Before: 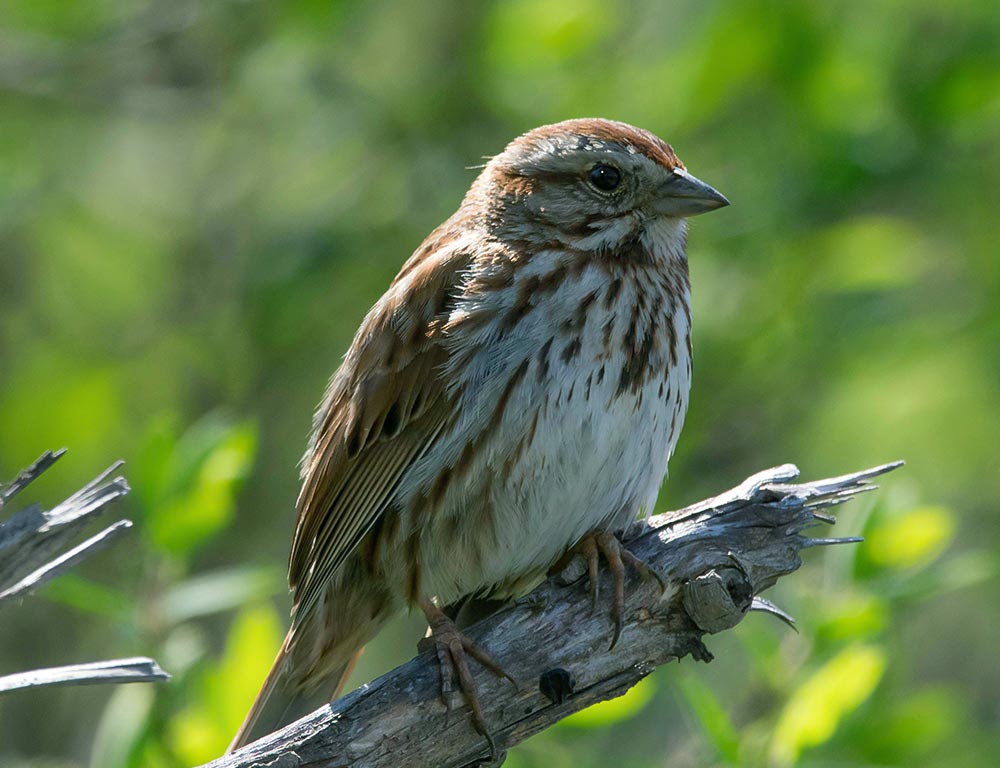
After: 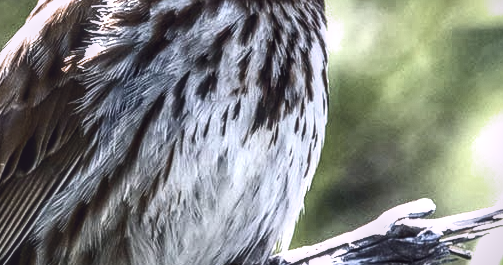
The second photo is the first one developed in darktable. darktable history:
filmic rgb: black relative exposure -7.97 EV, white relative exposure 2.19 EV, hardness 6.88, color science v6 (2022)
exposure: exposure 1 EV, compensate highlight preservation false
local contrast: highlights 3%, shadows 1%, detail 181%
contrast brightness saturation: contrast -0.052, saturation -0.405
crop: left 36.437%, top 34.551%, right 13.209%, bottom 30.94%
vignetting: fall-off start 88.47%, fall-off radius 44.6%, saturation -0.016, width/height ratio 1.156
tone curve: curves: ch0 [(0, 0.142) (0.384, 0.314) (0.752, 0.711) (0.991, 0.95)]; ch1 [(0.006, 0.129) (0.346, 0.384) (1, 1)]; ch2 [(0.003, 0.057) (0.261, 0.248) (1, 1)], color space Lab, independent channels, preserve colors none
